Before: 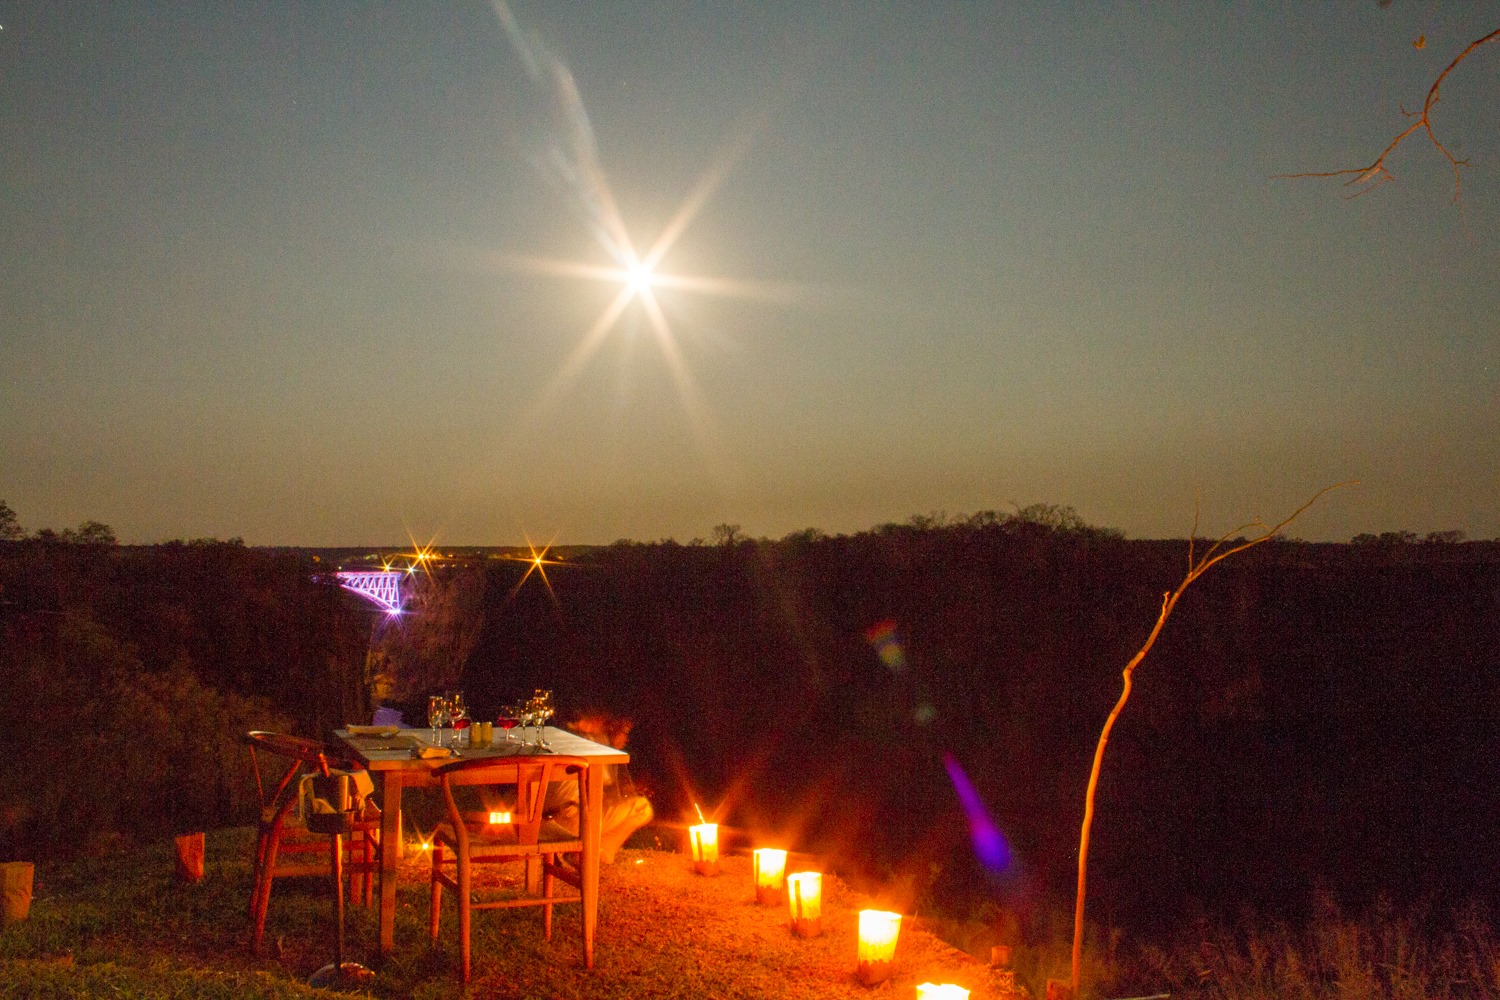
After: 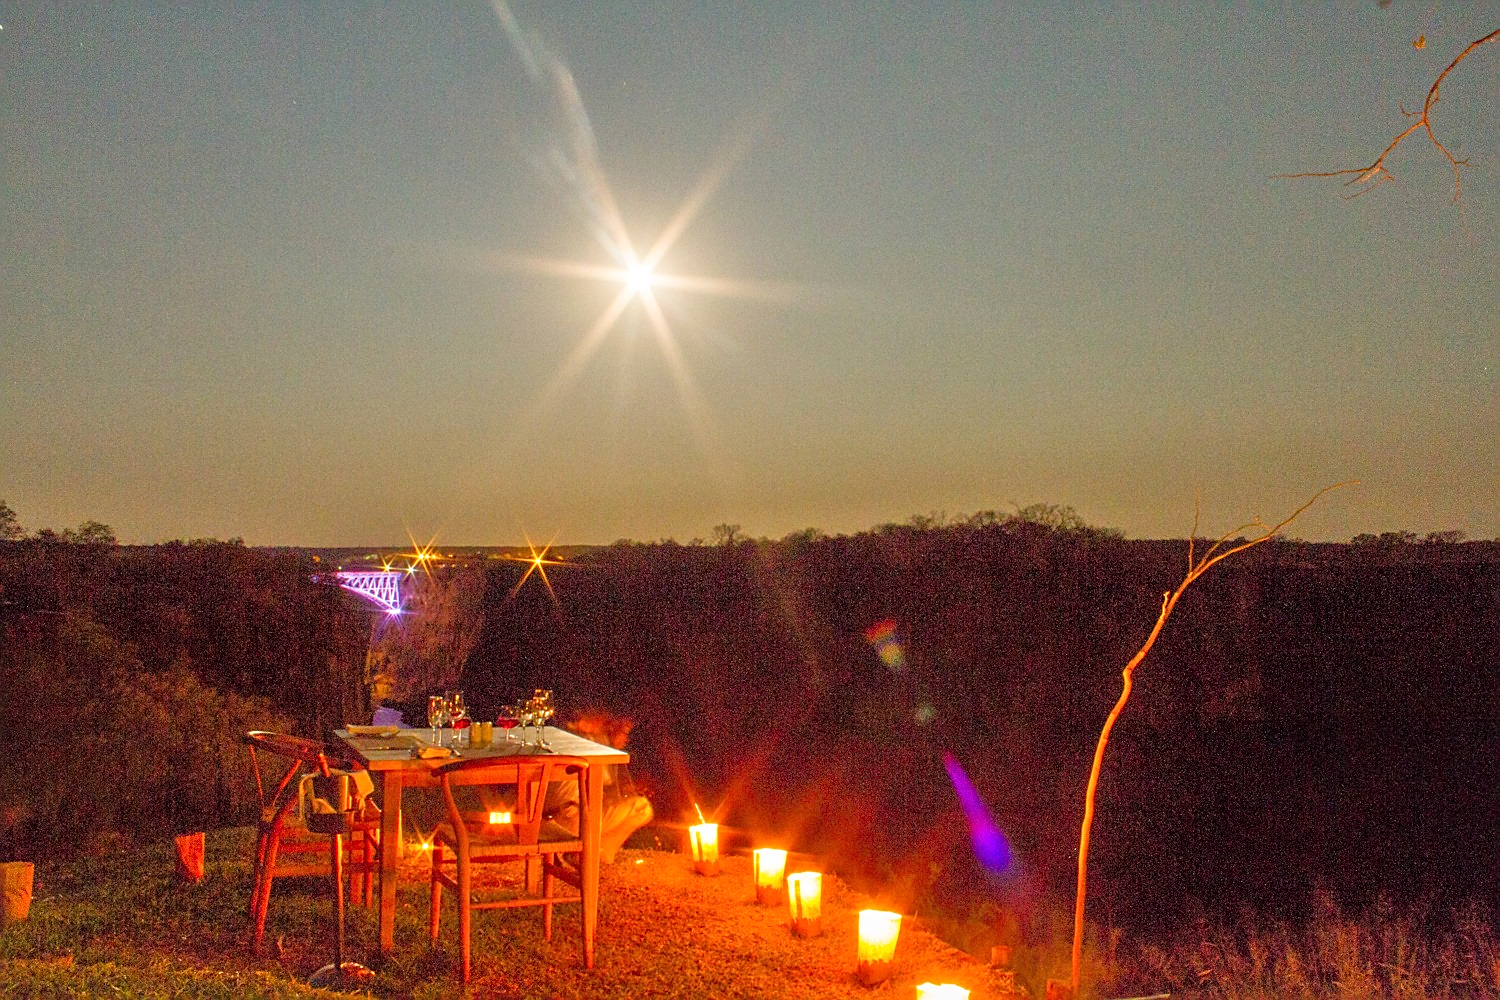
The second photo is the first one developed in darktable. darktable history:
tone equalizer: -7 EV 0.165 EV, -6 EV 0.575 EV, -5 EV 1.15 EV, -4 EV 1.34 EV, -3 EV 1.16 EV, -2 EV 0.6 EV, -1 EV 0.156 EV
sharpen: on, module defaults
